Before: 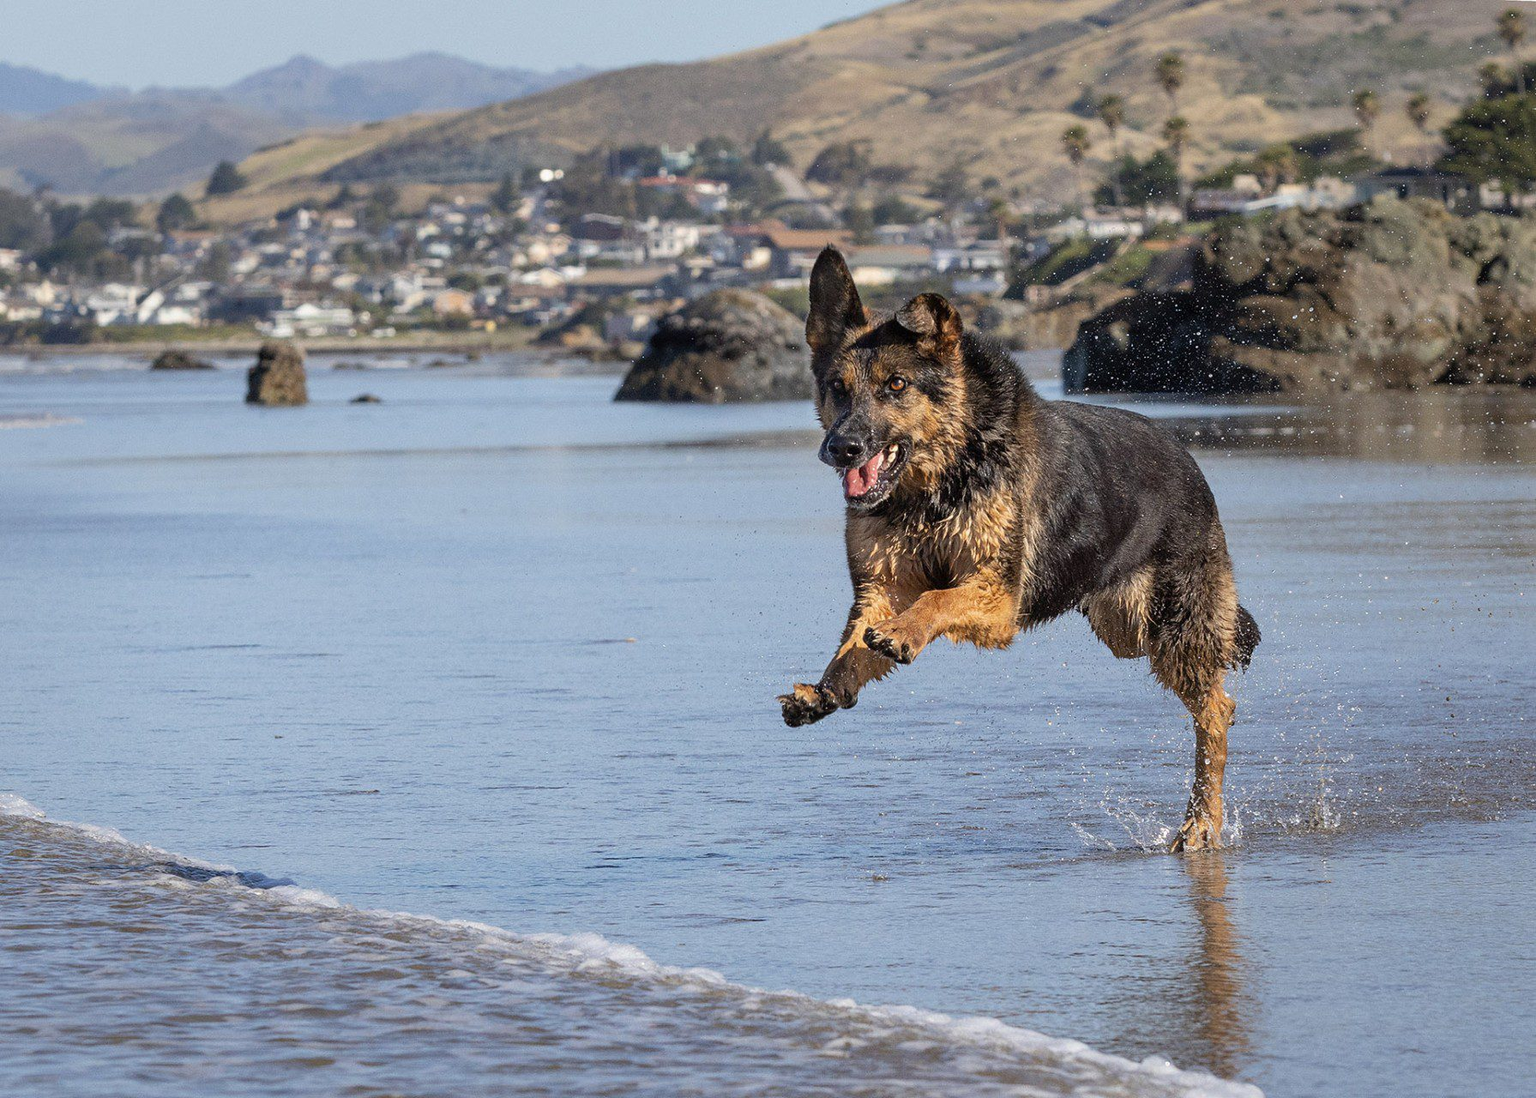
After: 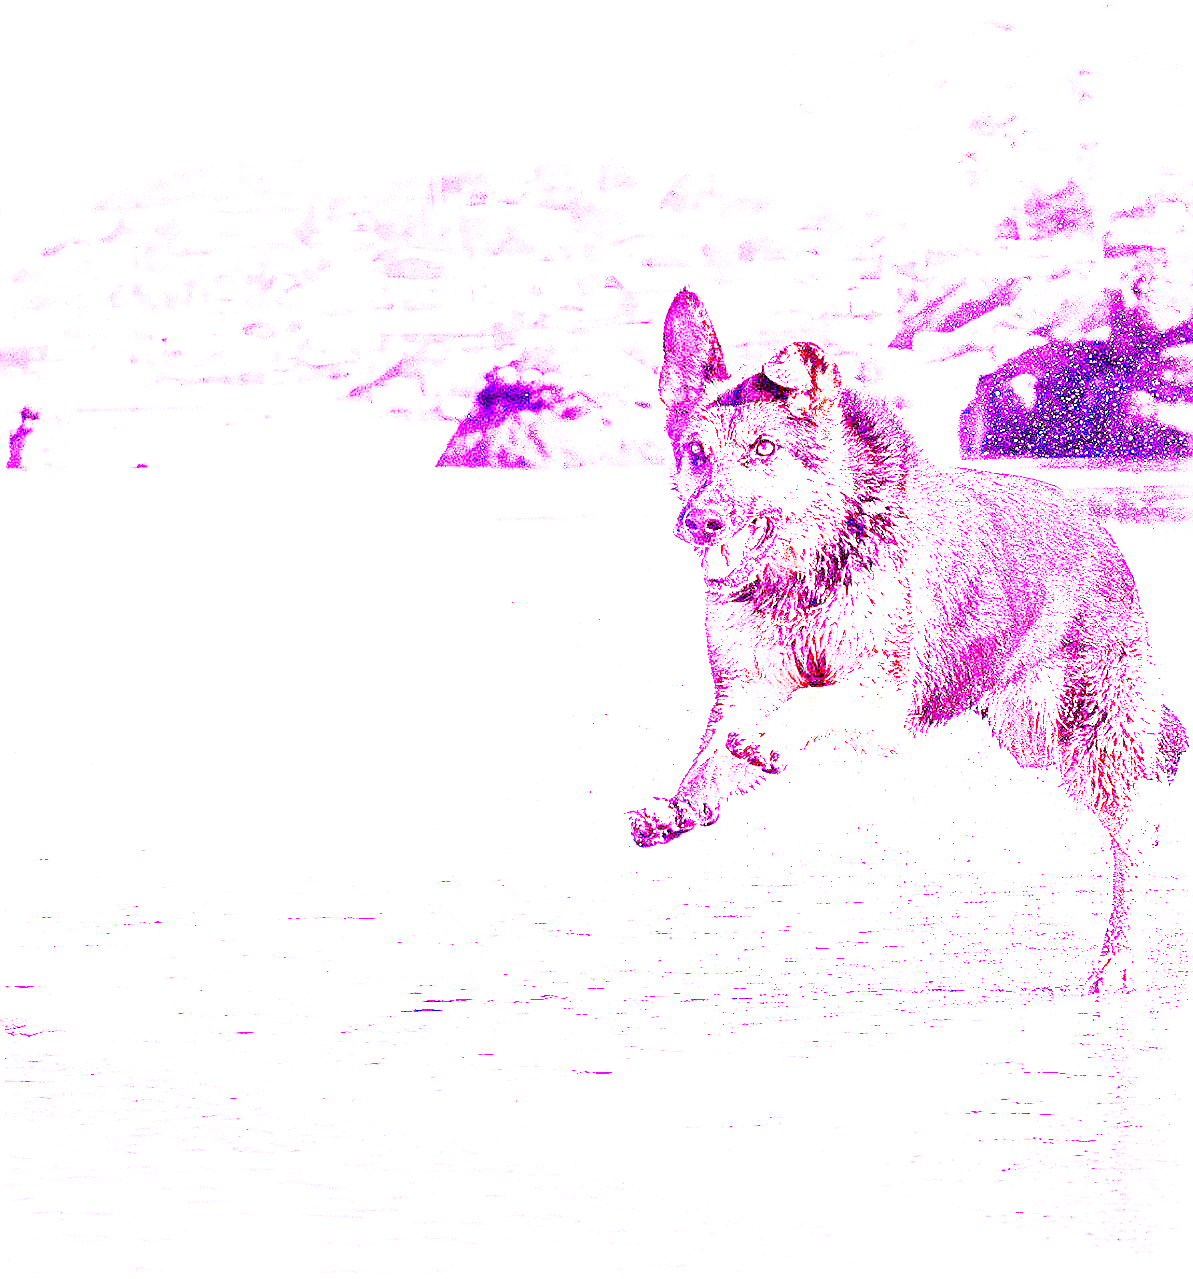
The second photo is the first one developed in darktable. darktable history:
white balance: red 8, blue 8
base curve: curves: ch0 [(0, 0) (0.028, 0.03) (0.121, 0.232) (0.46, 0.748) (0.859, 0.968) (1, 1)], preserve colors none
crop and rotate: left 15.754%, right 17.579%
exposure: black level correction 0.001, exposure 0.5 EV, compensate exposure bias true, compensate highlight preservation false
color balance: contrast 10%
sharpen: on, module defaults
rotate and perspective: automatic cropping off
